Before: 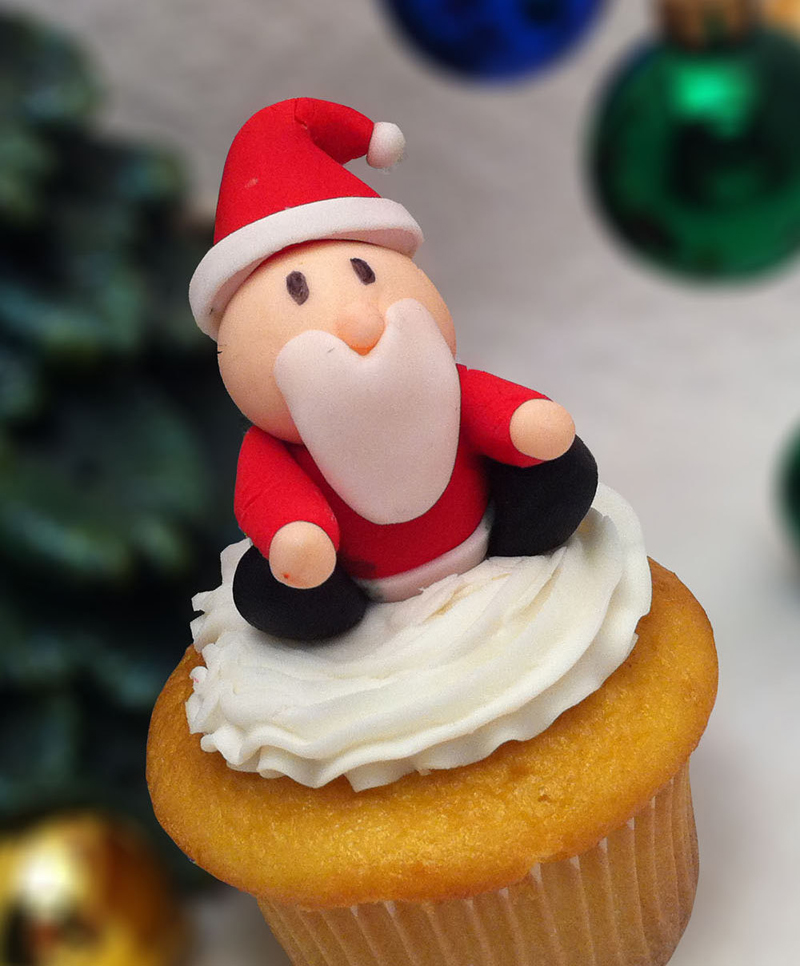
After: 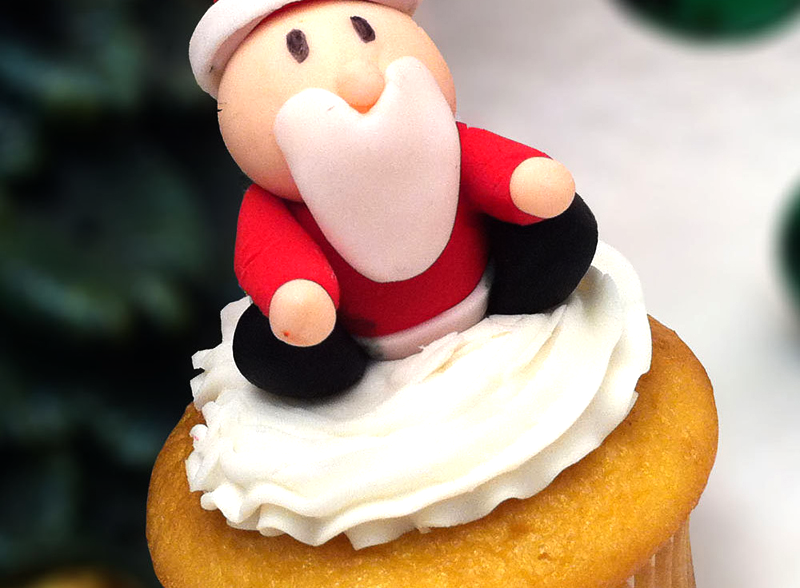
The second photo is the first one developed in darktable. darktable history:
crop and rotate: top 25.057%, bottom 14.006%
tone equalizer: -8 EV -0.736 EV, -7 EV -0.722 EV, -6 EV -0.63 EV, -5 EV -0.402 EV, -3 EV 0.401 EV, -2 EV 0.6 EV, -1 EV 0.686 EV, +0 EV 0.778 EV, edges refinement/feathering 500, mask exposure compensation -1.57 EV, preserve details guided filter
